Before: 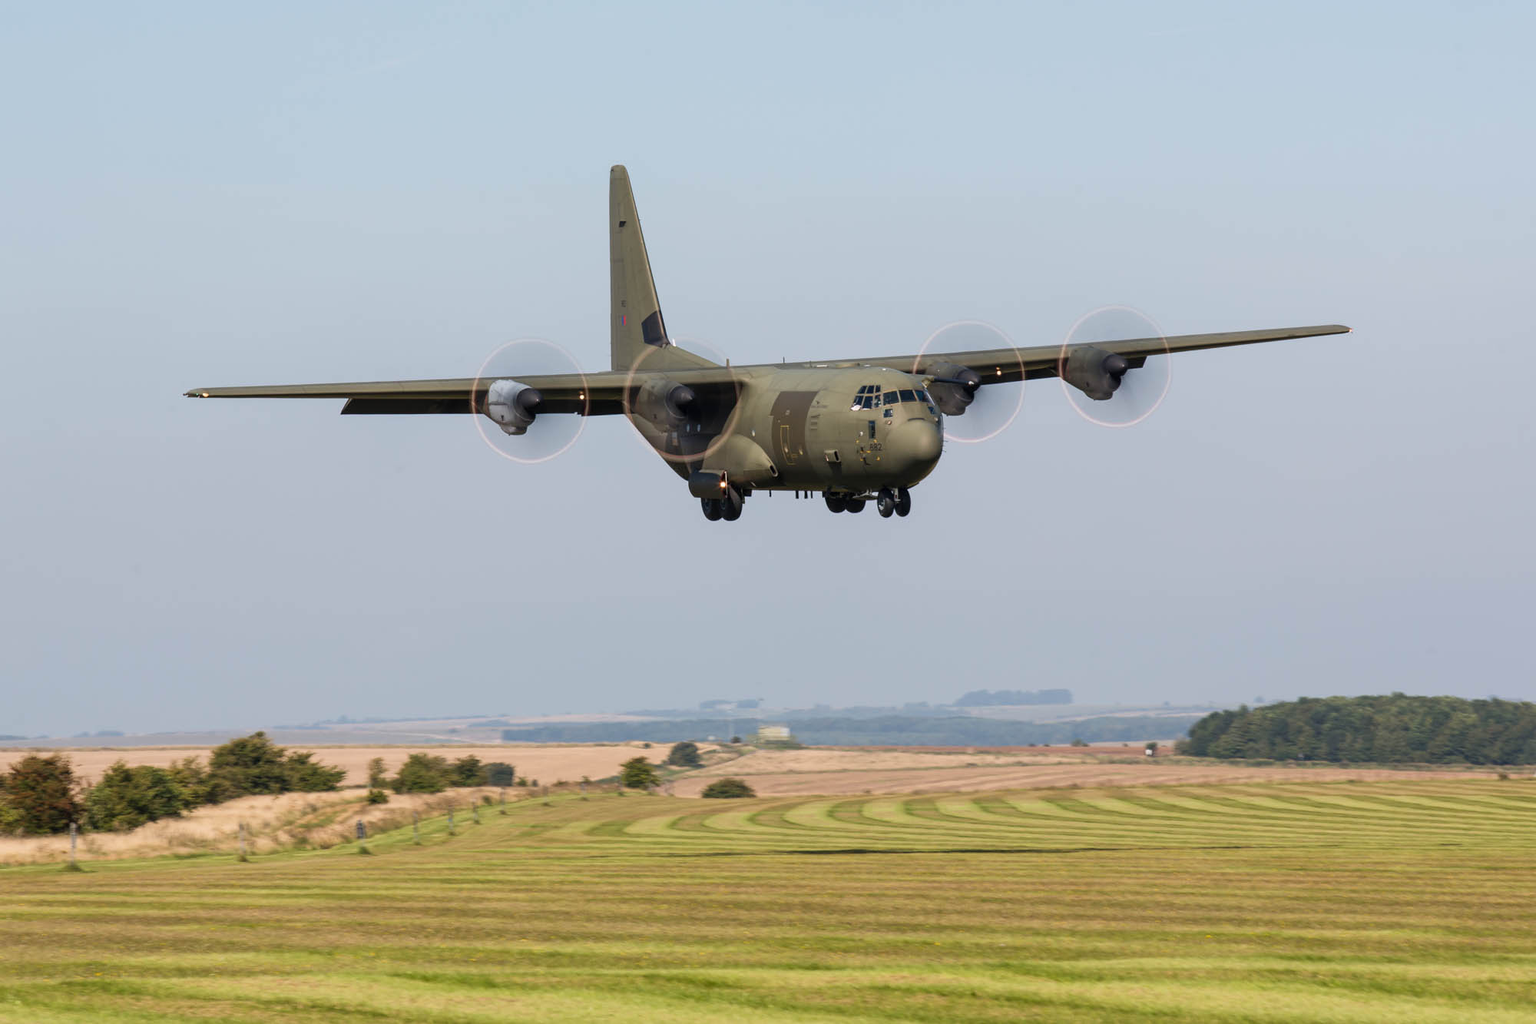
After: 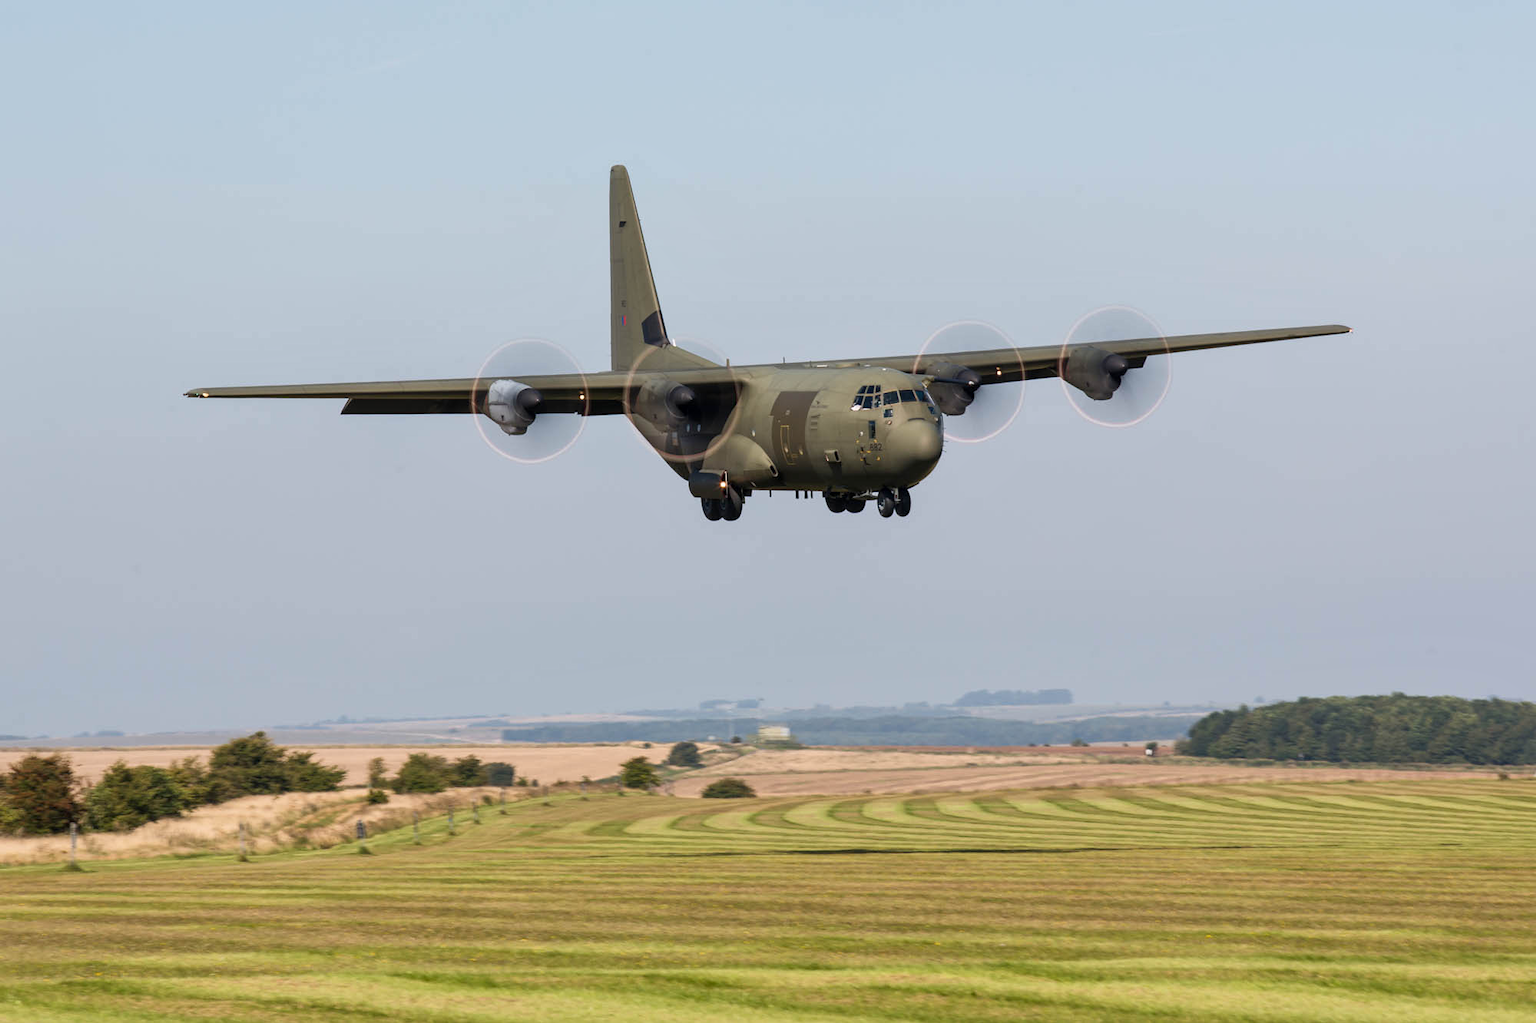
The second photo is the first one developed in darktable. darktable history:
local contrast: mode bilateral grid, contrast 20, coarseness 50, detail 119%, midtone range 0.2
